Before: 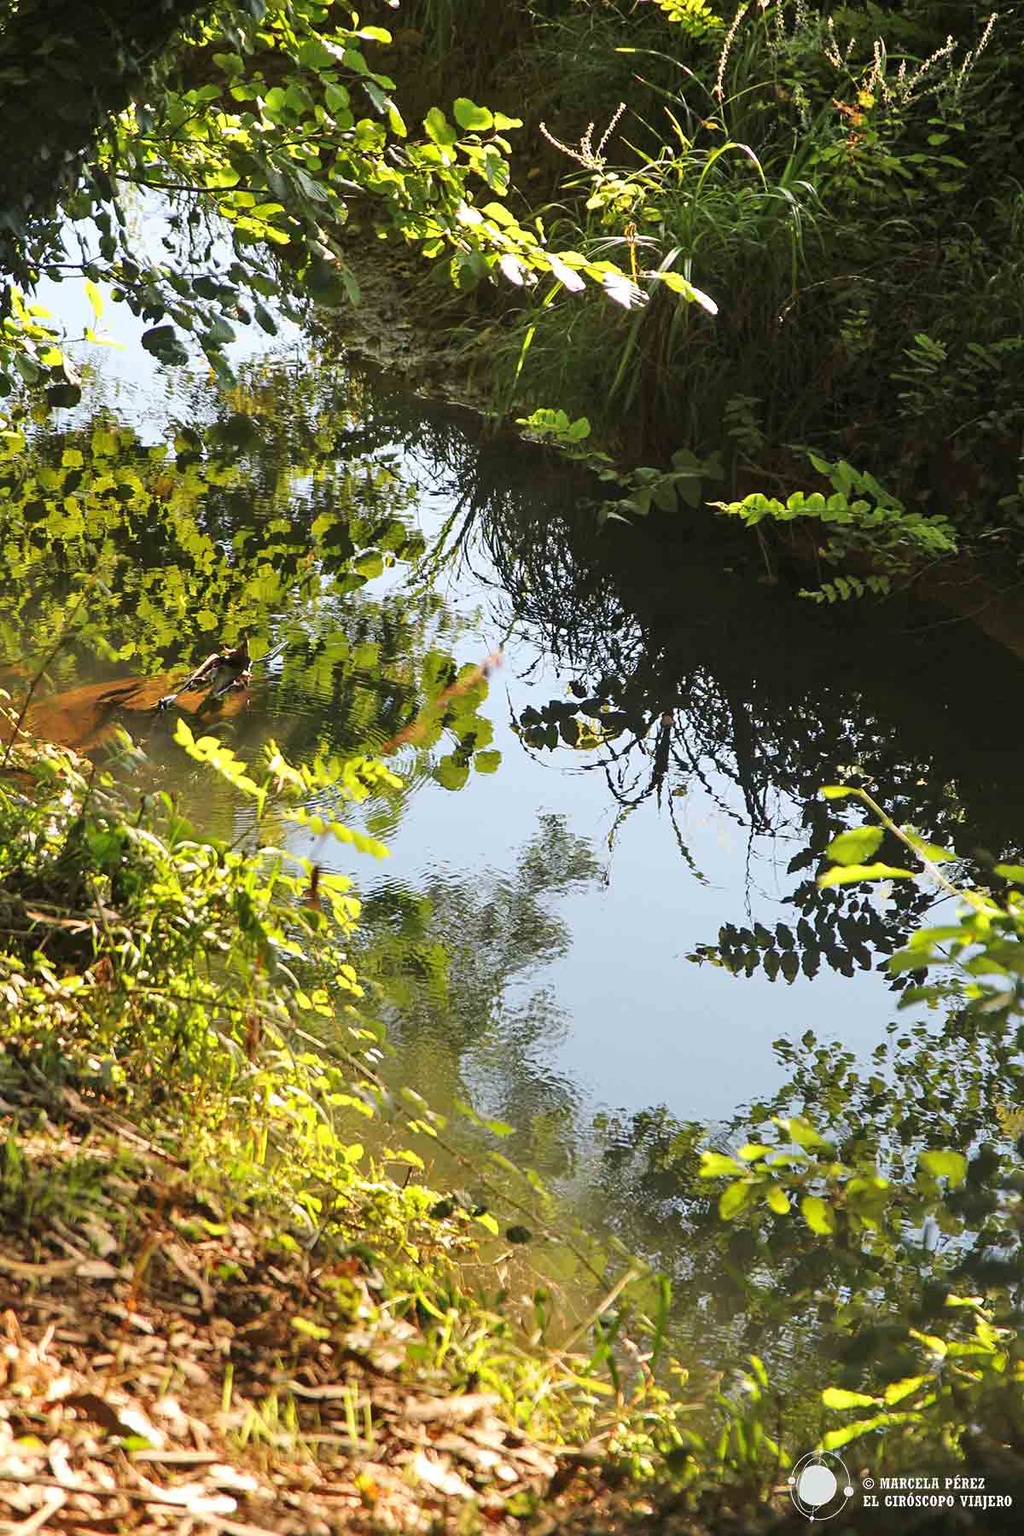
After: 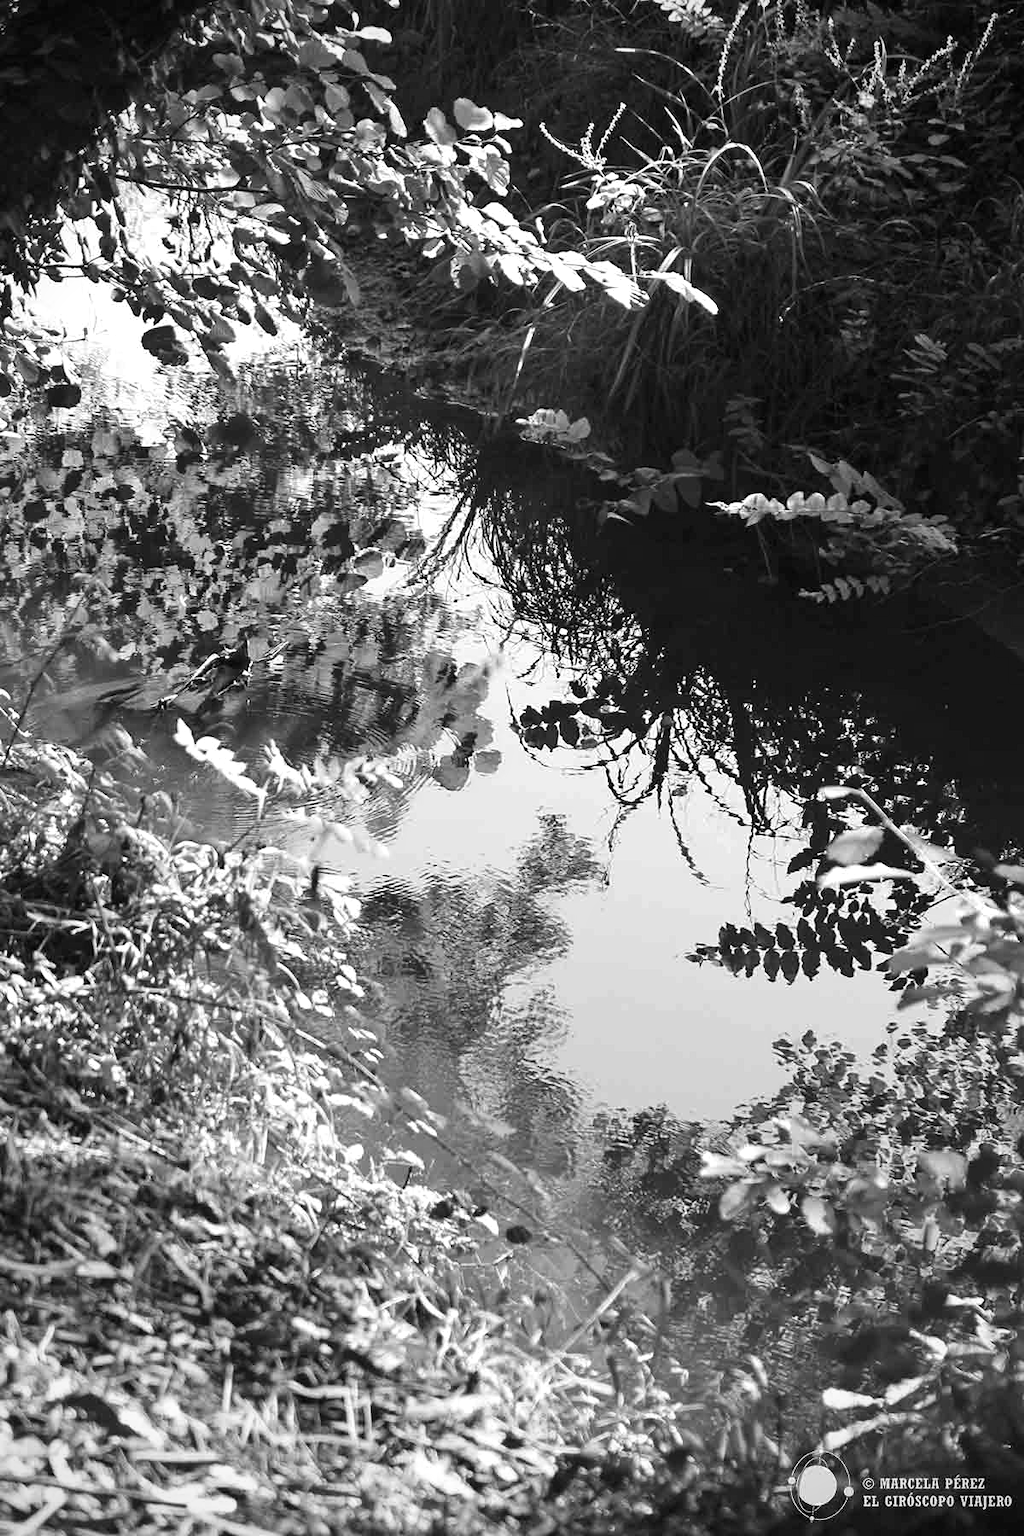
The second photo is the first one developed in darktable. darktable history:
vignetting: on, module defaults
monochrome: on, module defaults
contrast brightness saturation: contrast 0.06, brightness -0.01, saturation -0.23
color balance: contrast 8.5%, output saturation 105%
